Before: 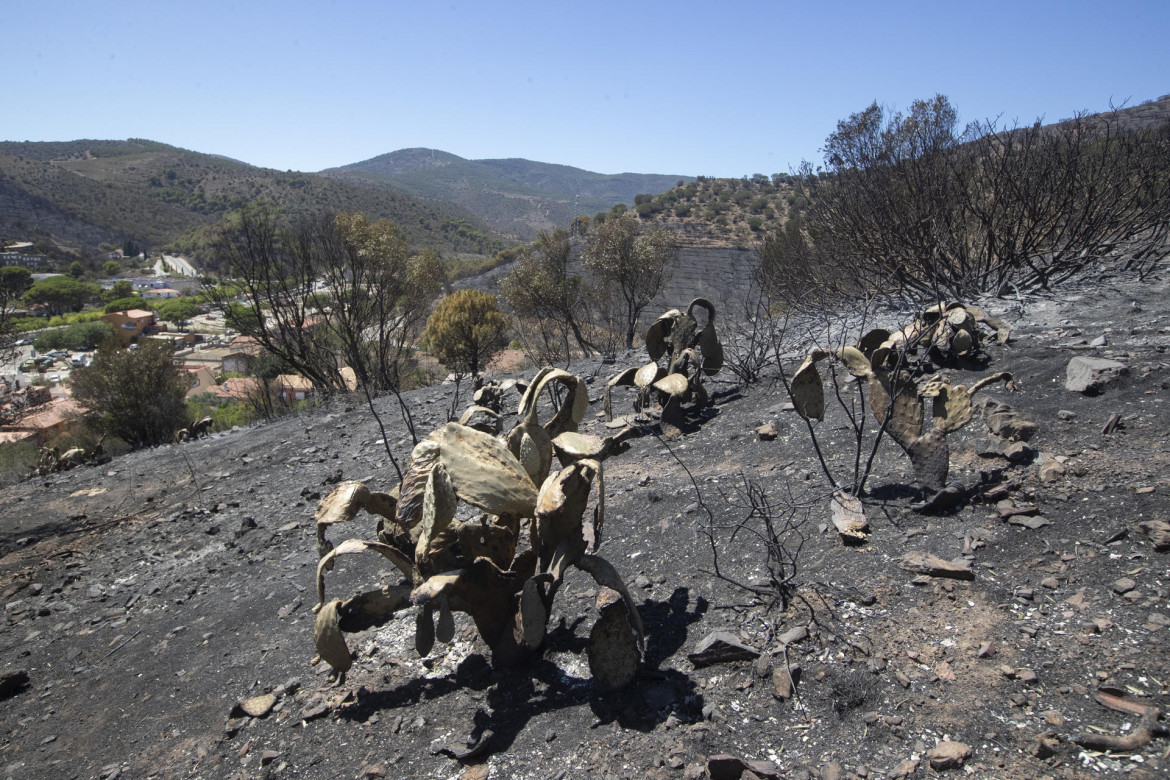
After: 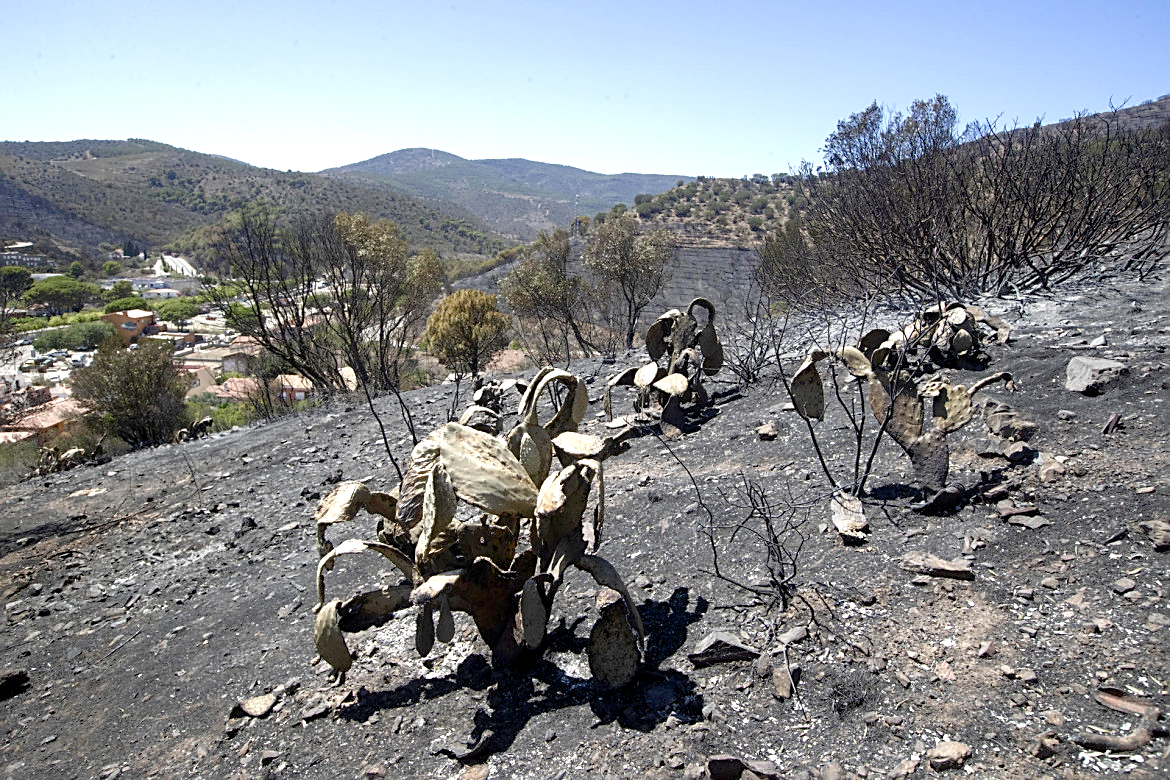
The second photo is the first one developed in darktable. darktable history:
color balance rgb: global offset › luminance -0.866%, perceptual saturation grading › global saturation 20%, perceptual saturation grading › highlights -49.138%, perceptual saturation grading › shadows 25.61%, perceptual brilliance grading › global brilliance 2.739%, perceptual brilliance grading › highlights -3.066%, perceptual brilliance grading › shadows 3.762%
exposure: exposure 0.641 EV, compensate highlight preservation false
sharpen: amount 0.568
